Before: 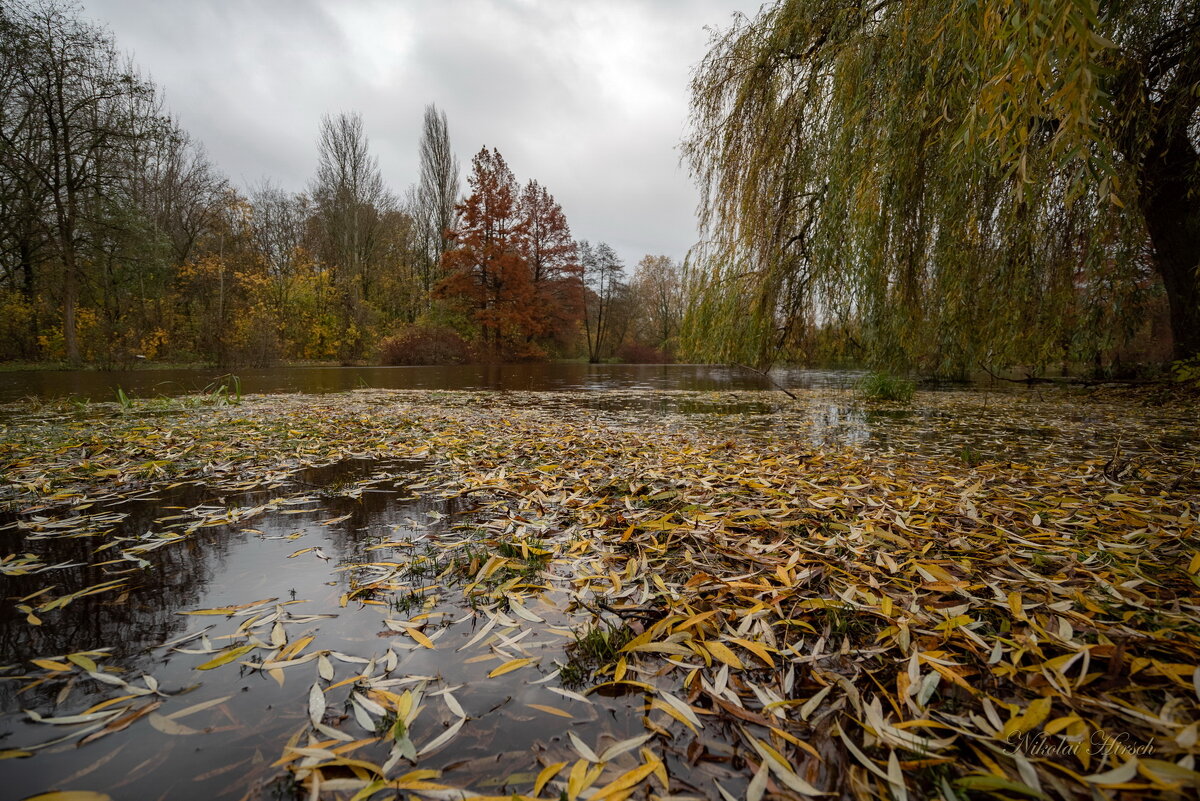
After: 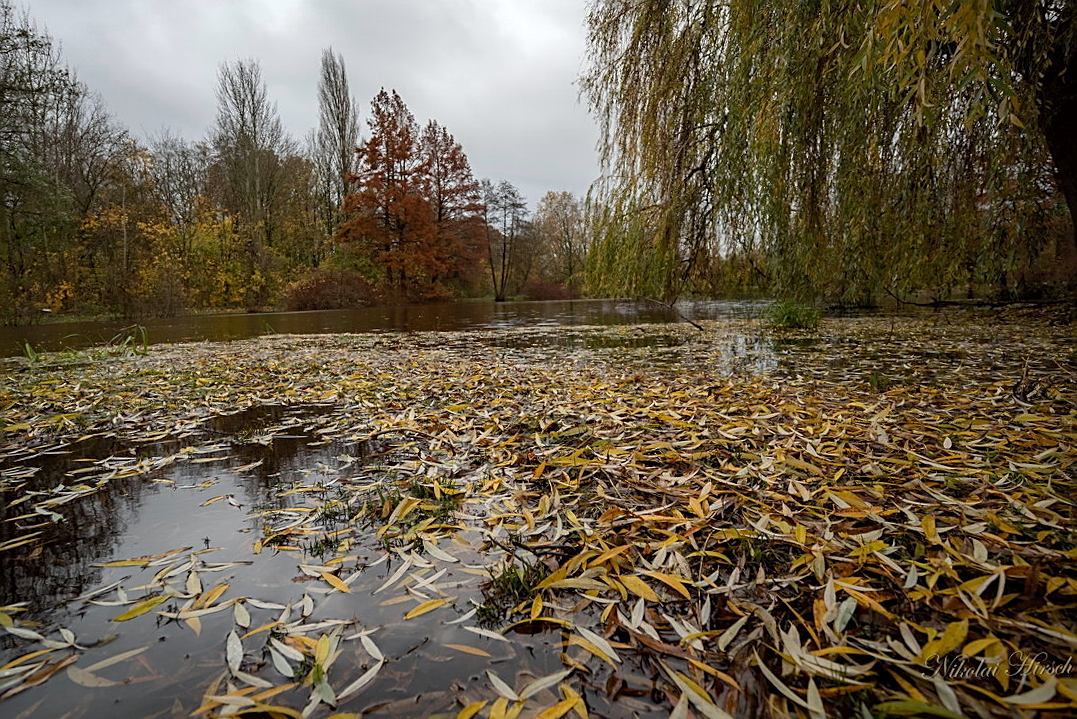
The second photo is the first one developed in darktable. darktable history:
white balance: red 0.986, blue 1.01
crop and rotate: angle 1.96°, left 5.673%, top 5.673%
exposure: black level correction 0.001, compensate highlight preservation false
sharpen: on, module defaults
